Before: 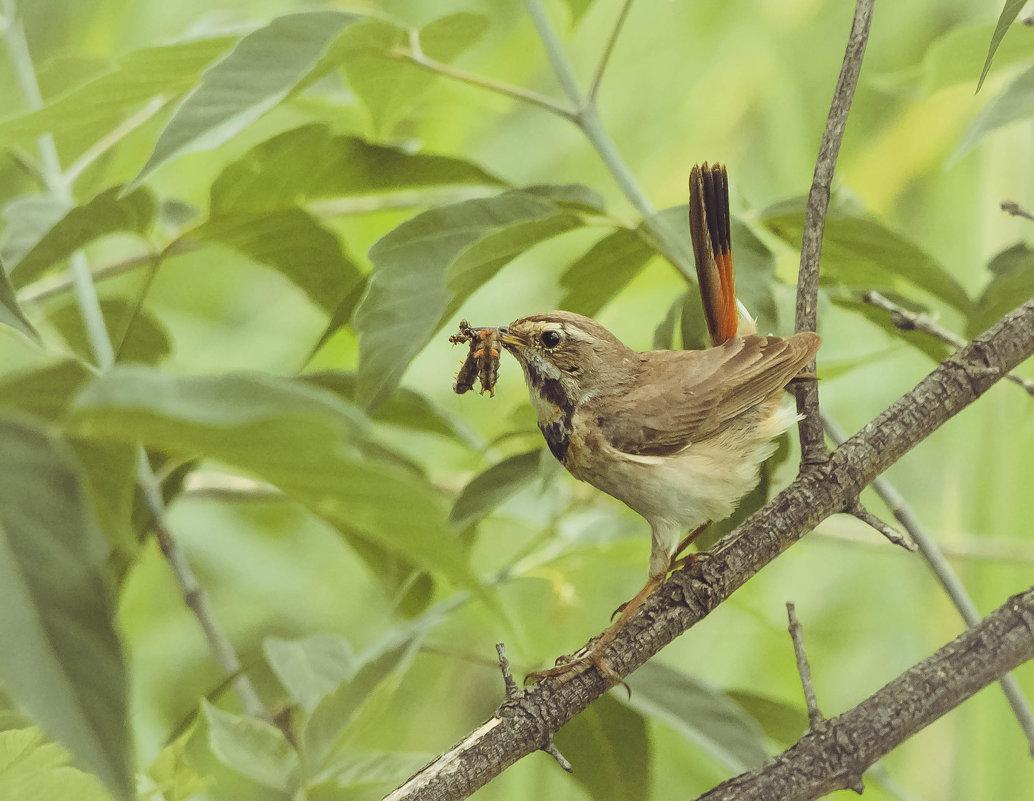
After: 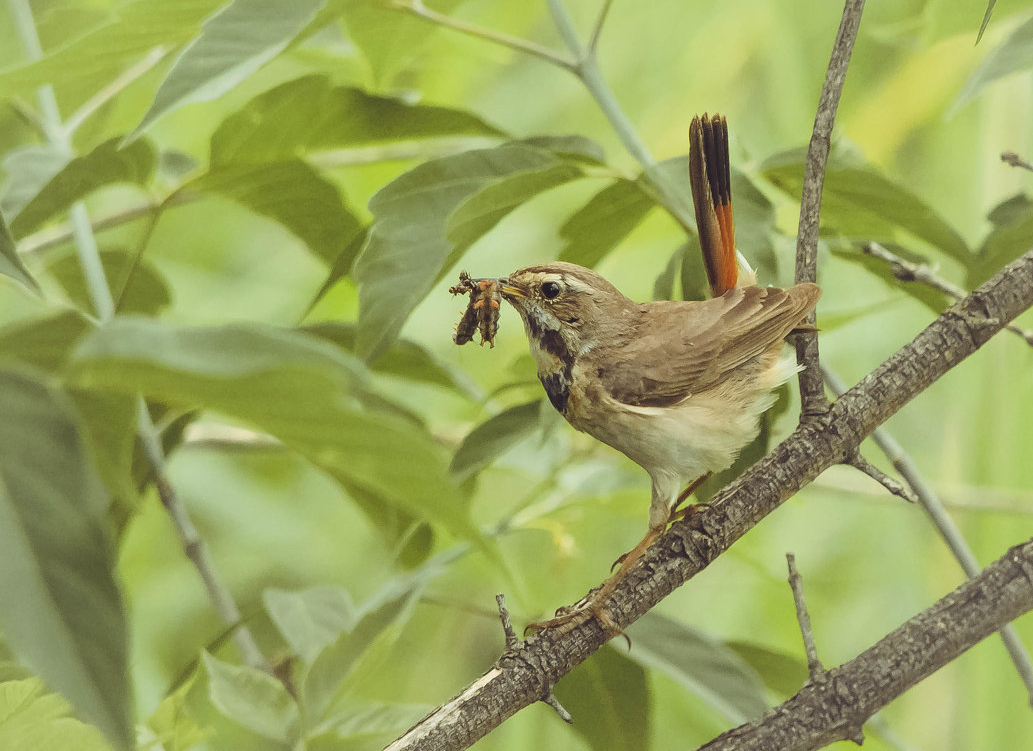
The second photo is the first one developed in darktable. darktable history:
crop and rotate: top 6.155%
